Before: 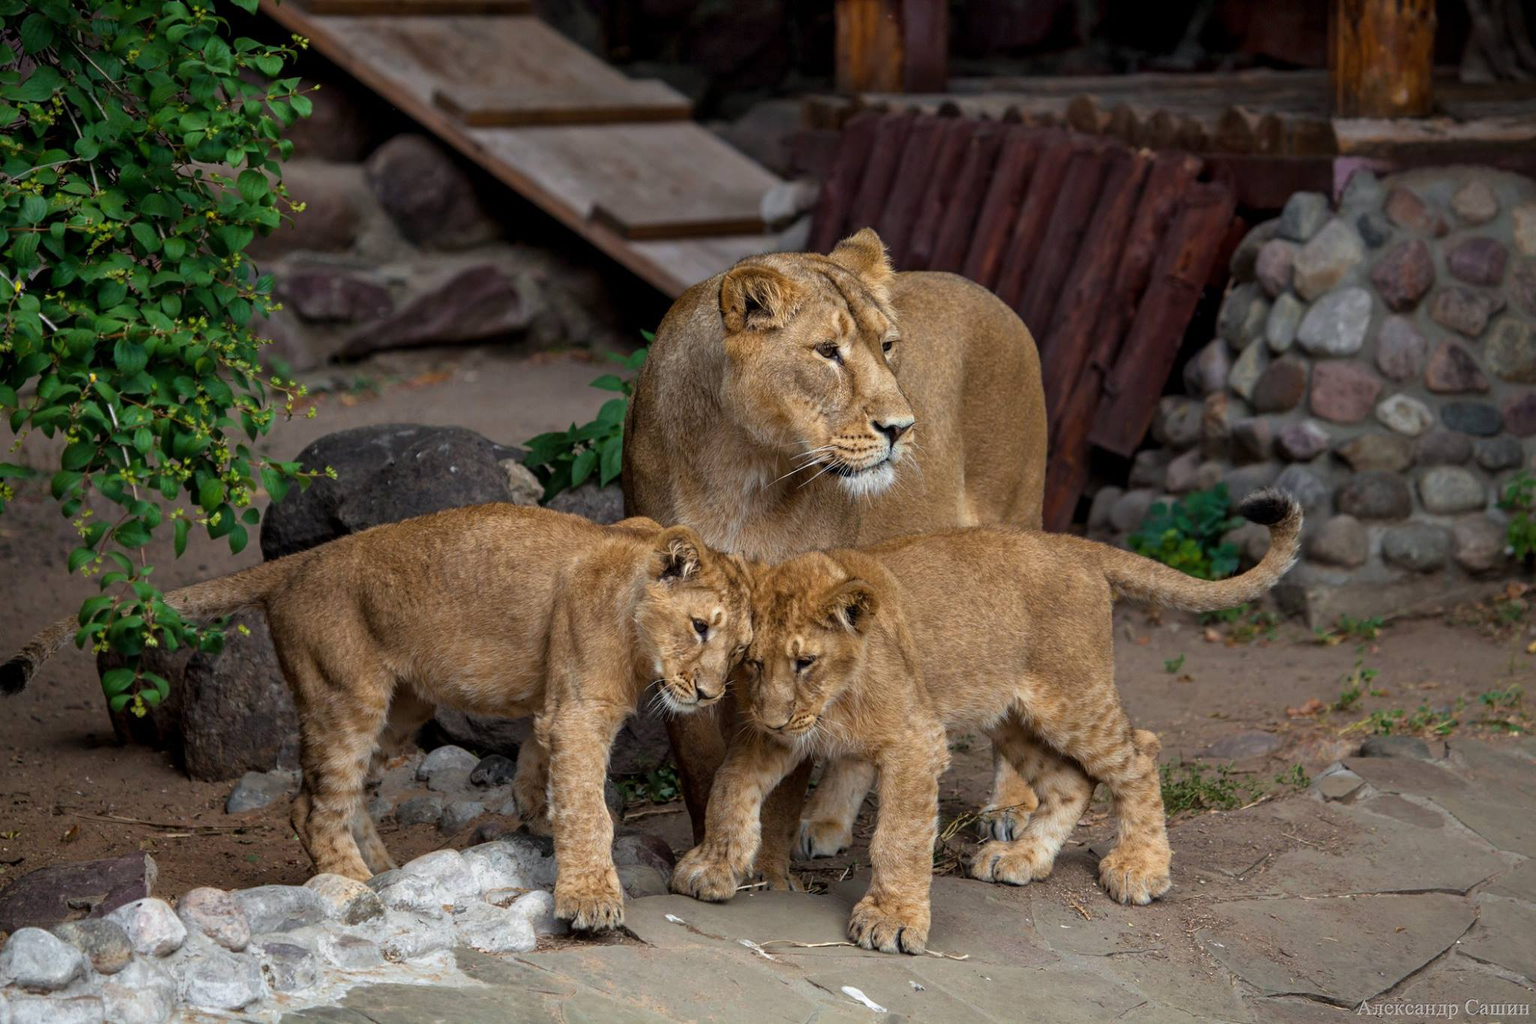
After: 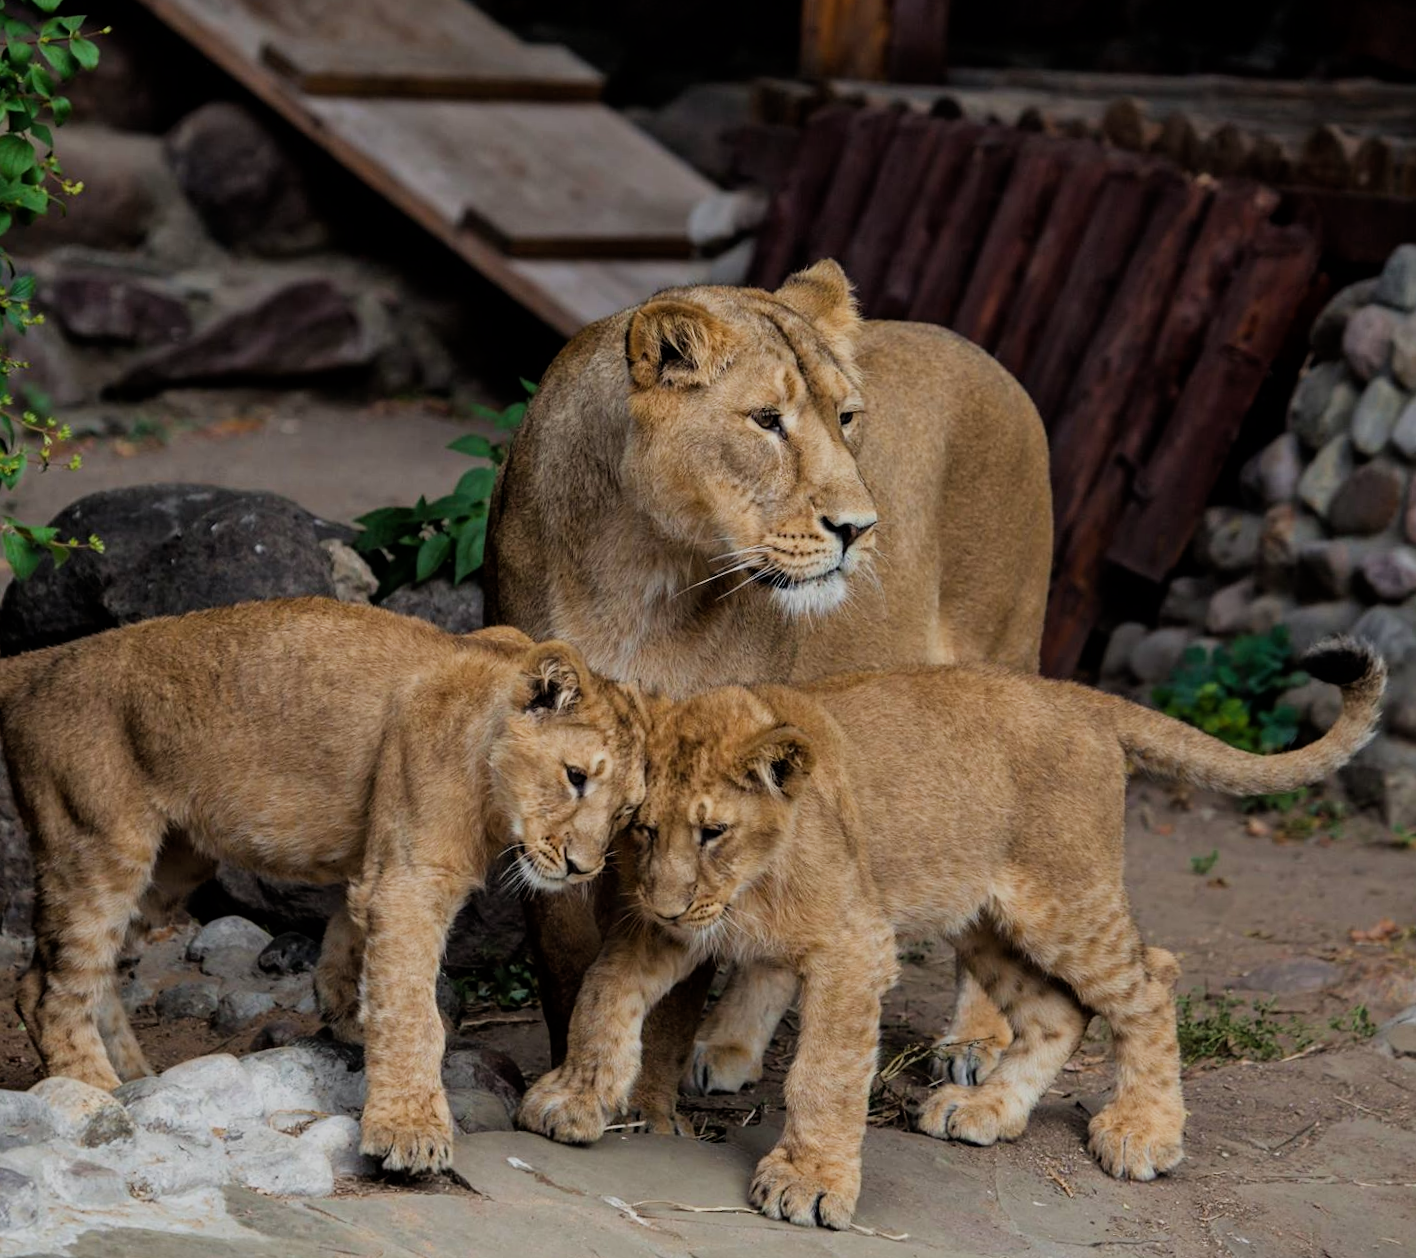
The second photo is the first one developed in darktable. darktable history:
crop and rotate: angle -3.27°, left 14.277%, top 0.028%, right 10.766%, bottom 0.028%
filmic rgb: black relative exposure -7.65 EV, white relative exposure 4.56 EV, hardness 3.61, contrast 1.05
